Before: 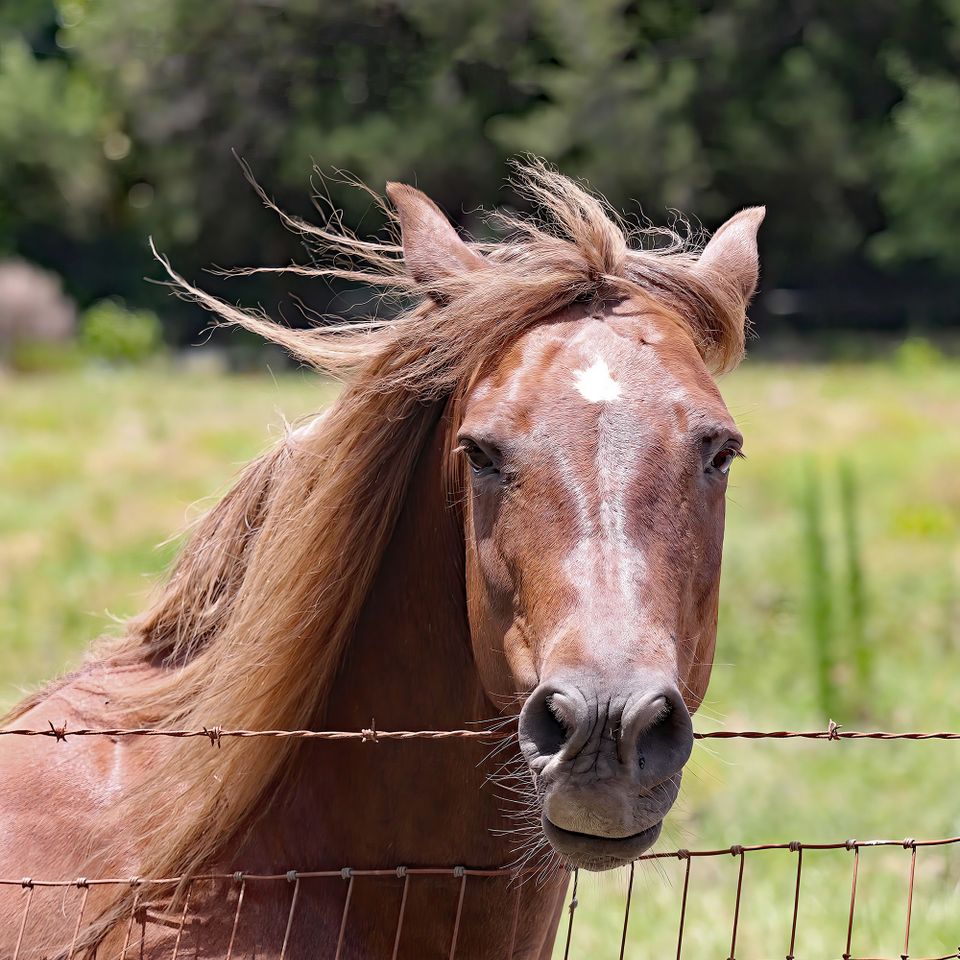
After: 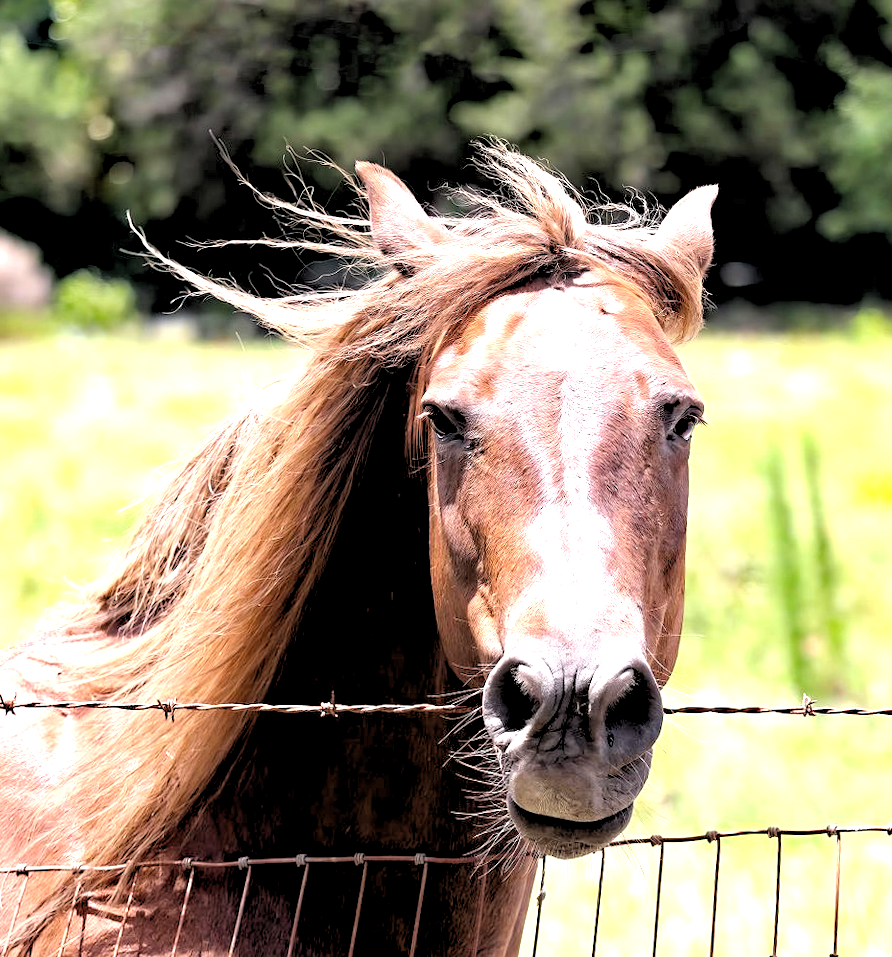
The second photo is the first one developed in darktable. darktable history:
exposure: black level correction 0.001, exposure 1.116 EV, compensate highlight preservation false
rotate and perspective: rotation 0.215°, lens shift (vertical) -0.139, crop left 0.069, crop right 0.939, crop top 0.002, crop bottom 0.996
rgb levels: levels [[0.034, 0.472, 0.904], [0, 0.5, 1], [0, 0.5, 1]]
